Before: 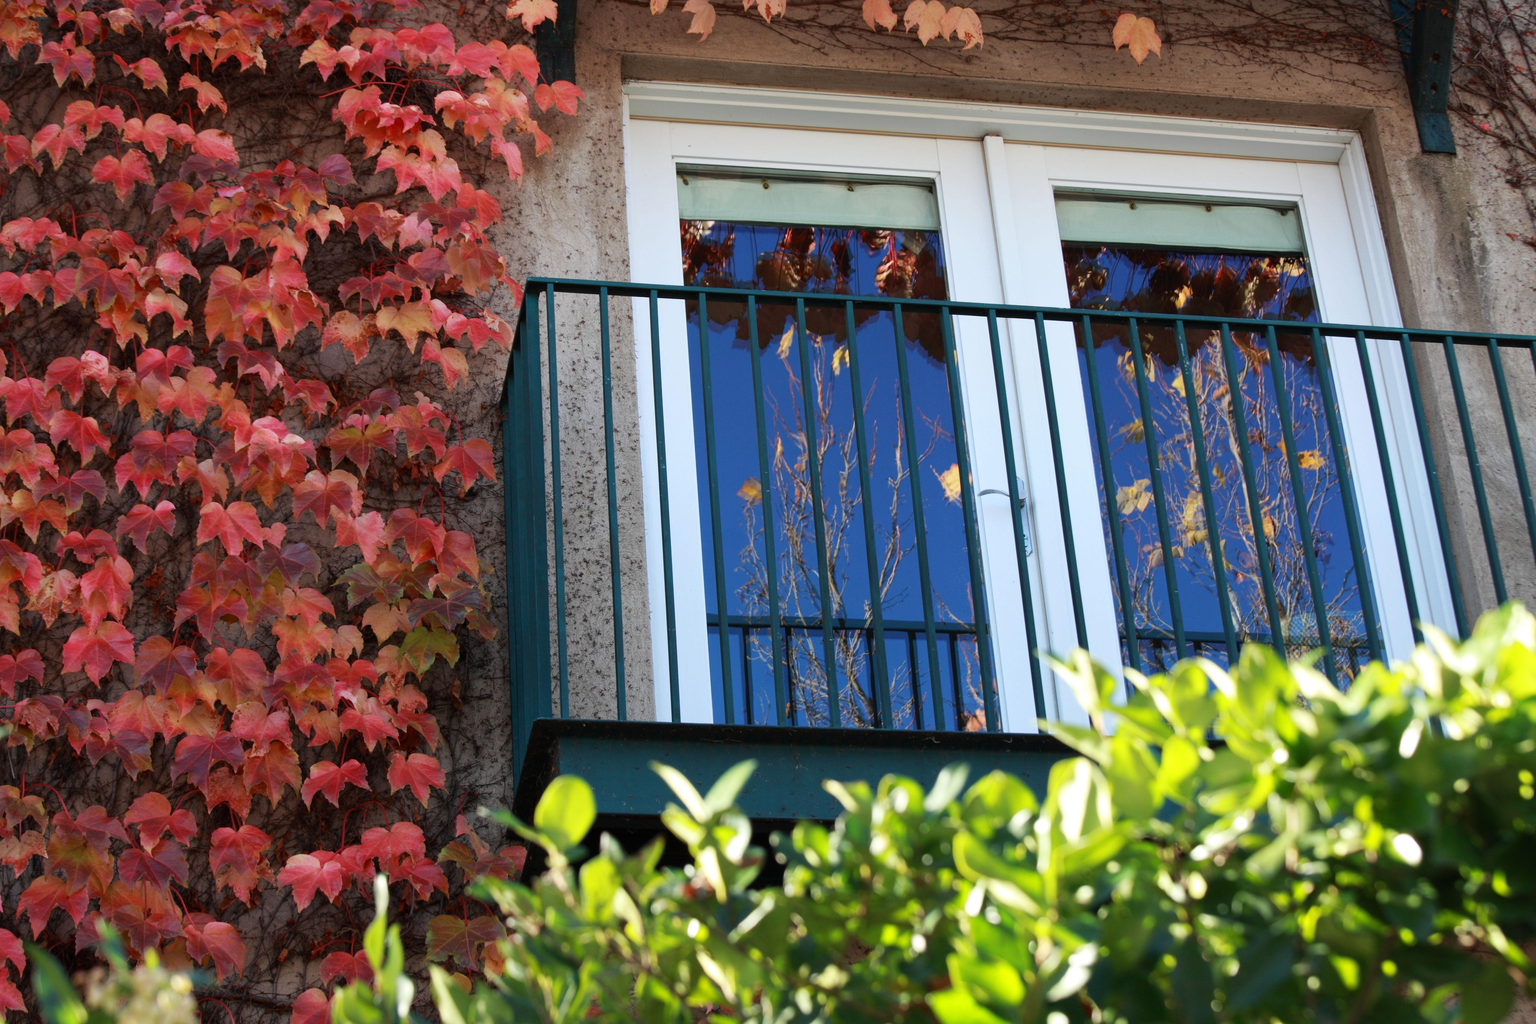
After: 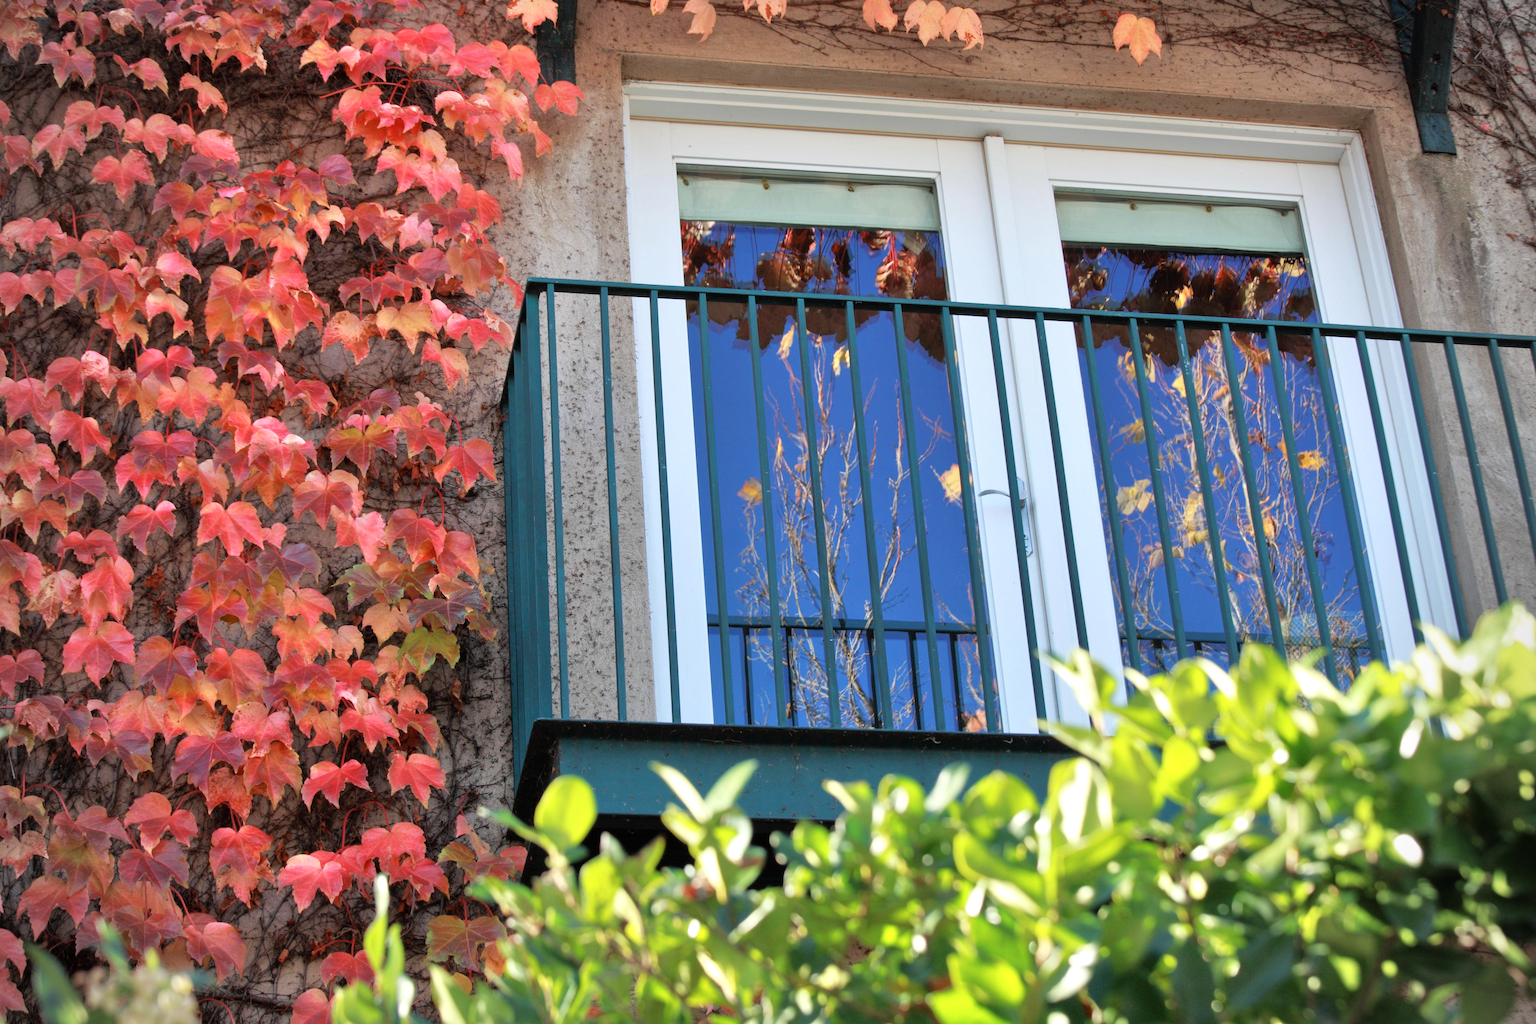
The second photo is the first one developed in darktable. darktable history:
contrast brightness saturation: saturation -0.05
vignetting: on, module defaults
tone equalizer: -7 EV 0.15 EV, -6 EV 0.6 EV, -5 EV 1.15 EV, -4 EV 1.33 EV, -3 EV 1.15 EV, -2 EV 0.6 EV, -1 EV 0.15 EV, mask exposure compensation -0.5 EV
